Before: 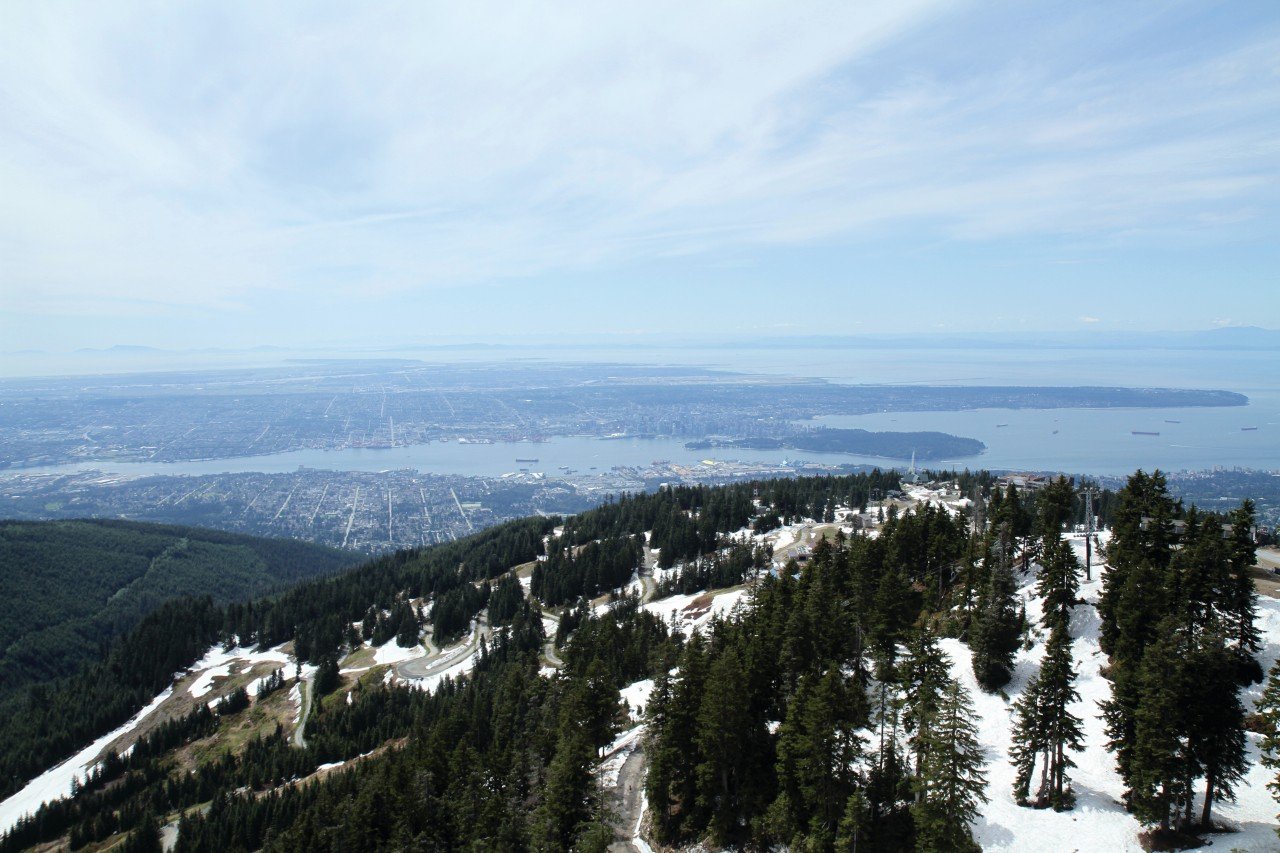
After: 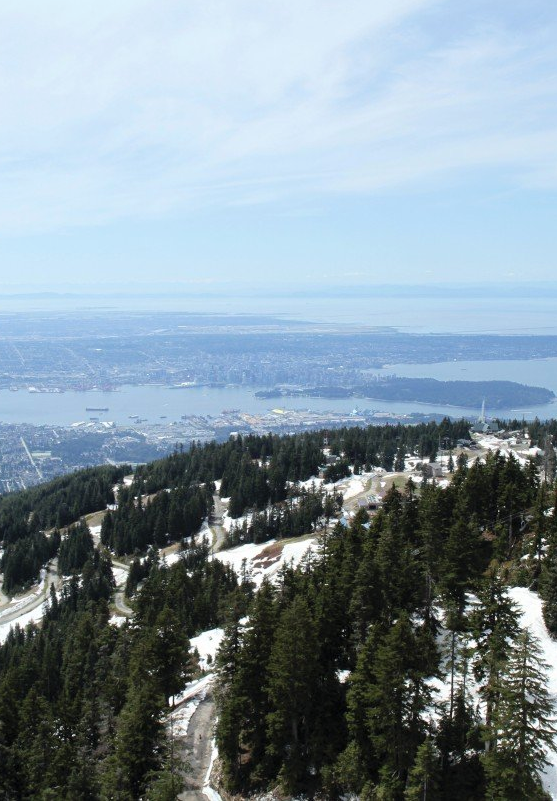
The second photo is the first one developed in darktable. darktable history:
contrast brightness saturation: contrast 0.049, brightness 0.057, saturation 0.013
crop: left 33.637%, top 6.033%, right 22.789%
